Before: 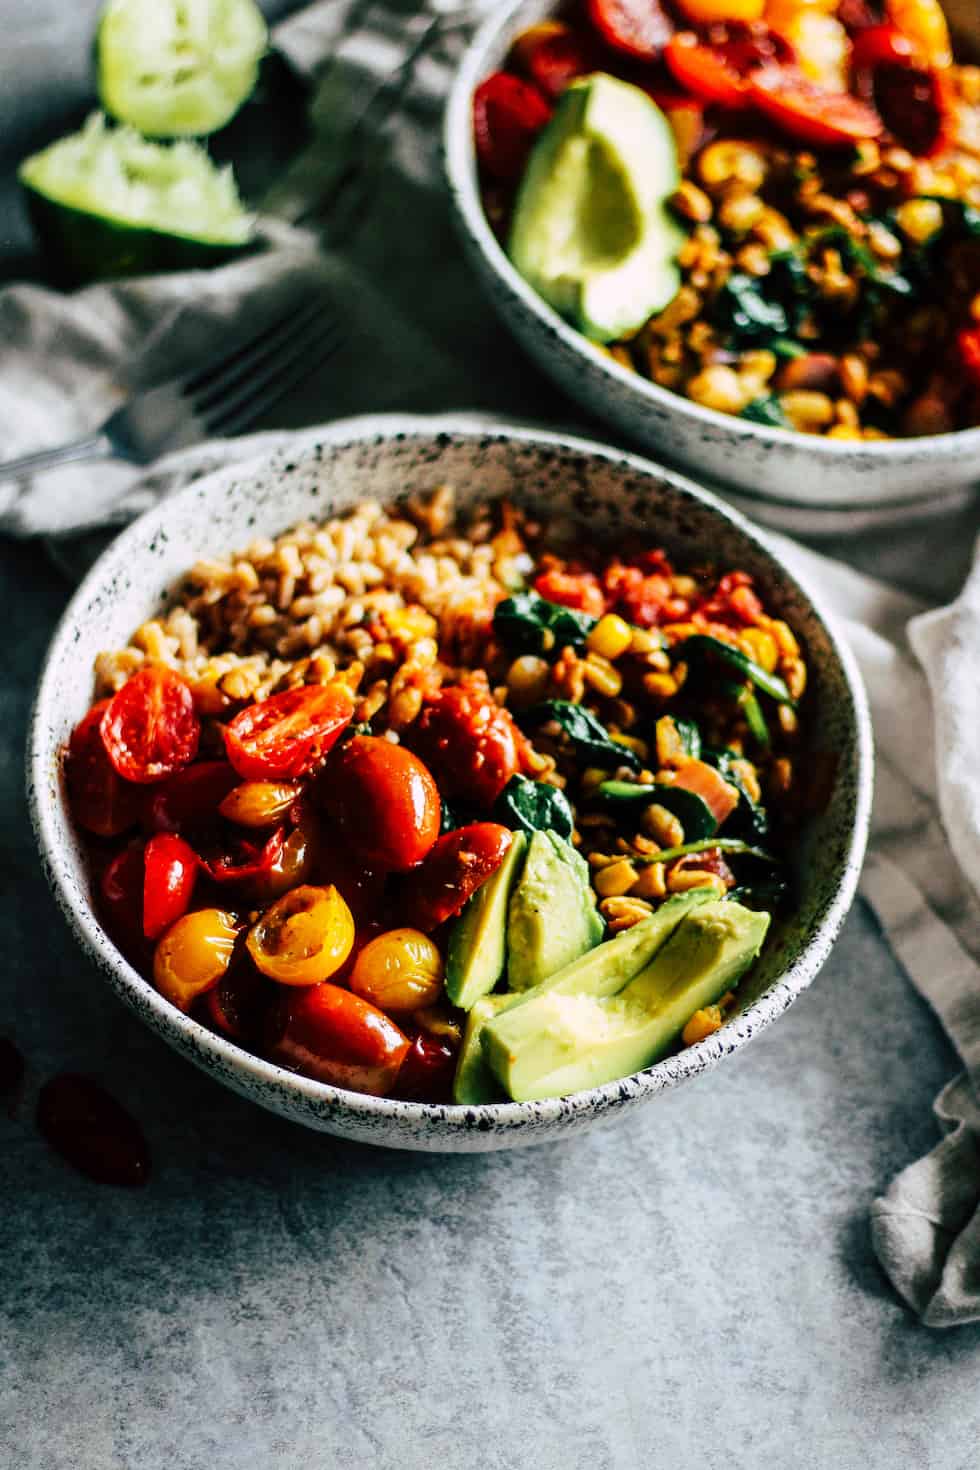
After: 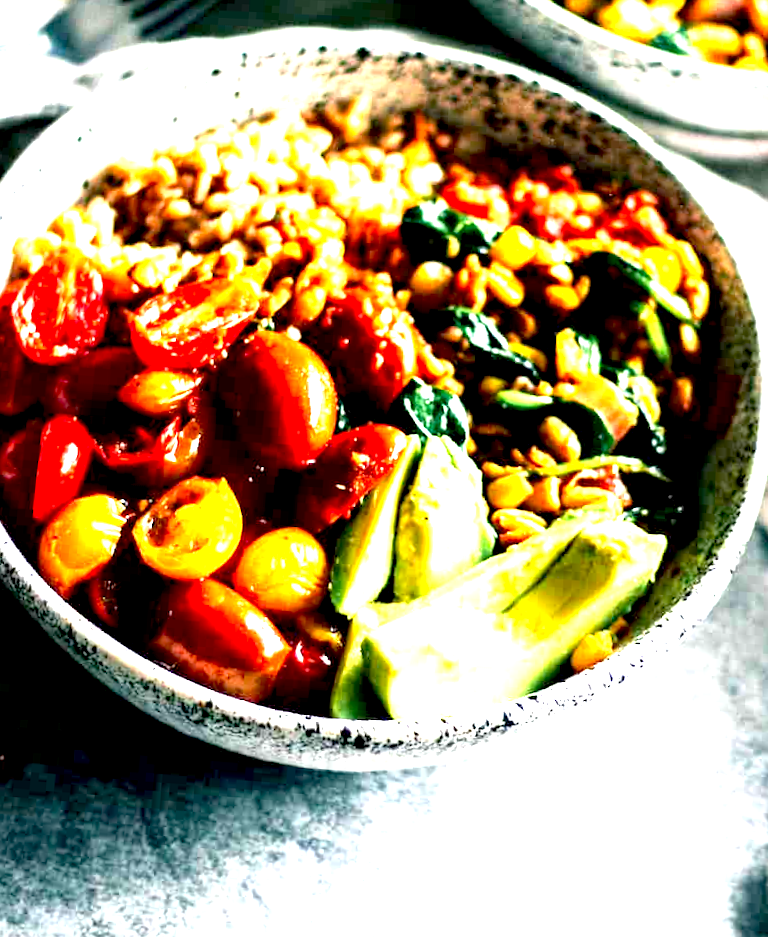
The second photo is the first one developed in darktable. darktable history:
rotate and perspective: rotation 0.128°, lens shift (vertical) -0.181, lens shift (horizontal) -0.044, shear 0.001, automatic cropping off
exposure: black level correction 0.005, exposure 2.084 EV, compensate highlight preservation false
crop and rotate: angle -3.37°, left 9.79%, top 20.73%, right 12.42%, bottom 11.82%
